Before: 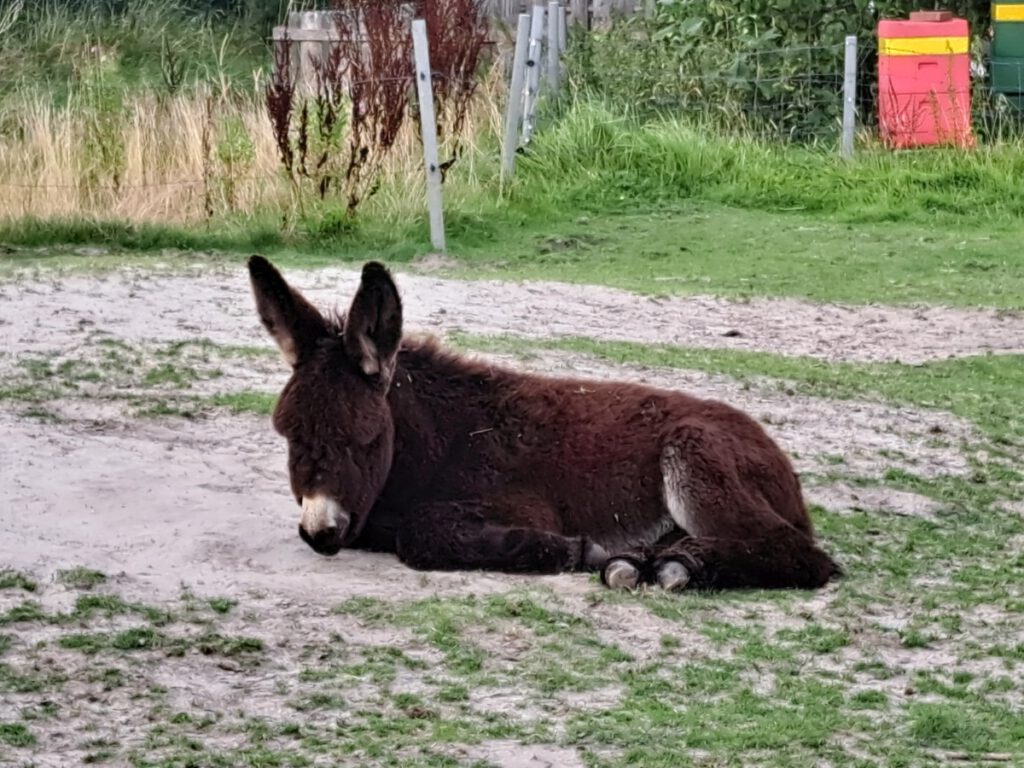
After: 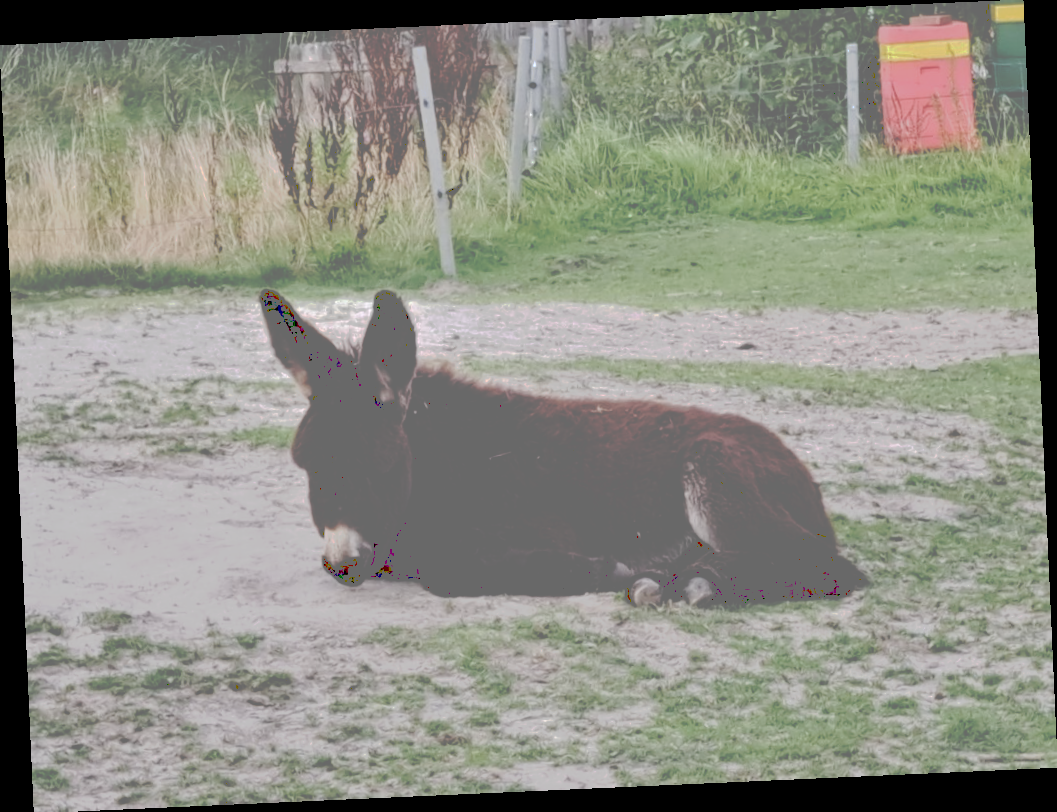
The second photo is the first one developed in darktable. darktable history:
tone curve: curves: ch0 [(0, 0) (0.003, 0.439) (0.011, 0.439) (0.025, 0.439) (0.044, 0.439) (0.069, 0.439) (0.1, 0.439) (0.136, 0.44) (0.177, 0.444) (0.224, 0.45) (0.277, 0.462) (0.335, 0.487) (0.399, 0.528) (0.468, 0.577) (0.543, 0.621) (0.623, 0.669) (0.709, 0.715) (0.801, 0.764) (0.898, 0.804) (1, 1)], preserve colors none
rotate and perspective: rotation -2.56°, automatic cropping off
